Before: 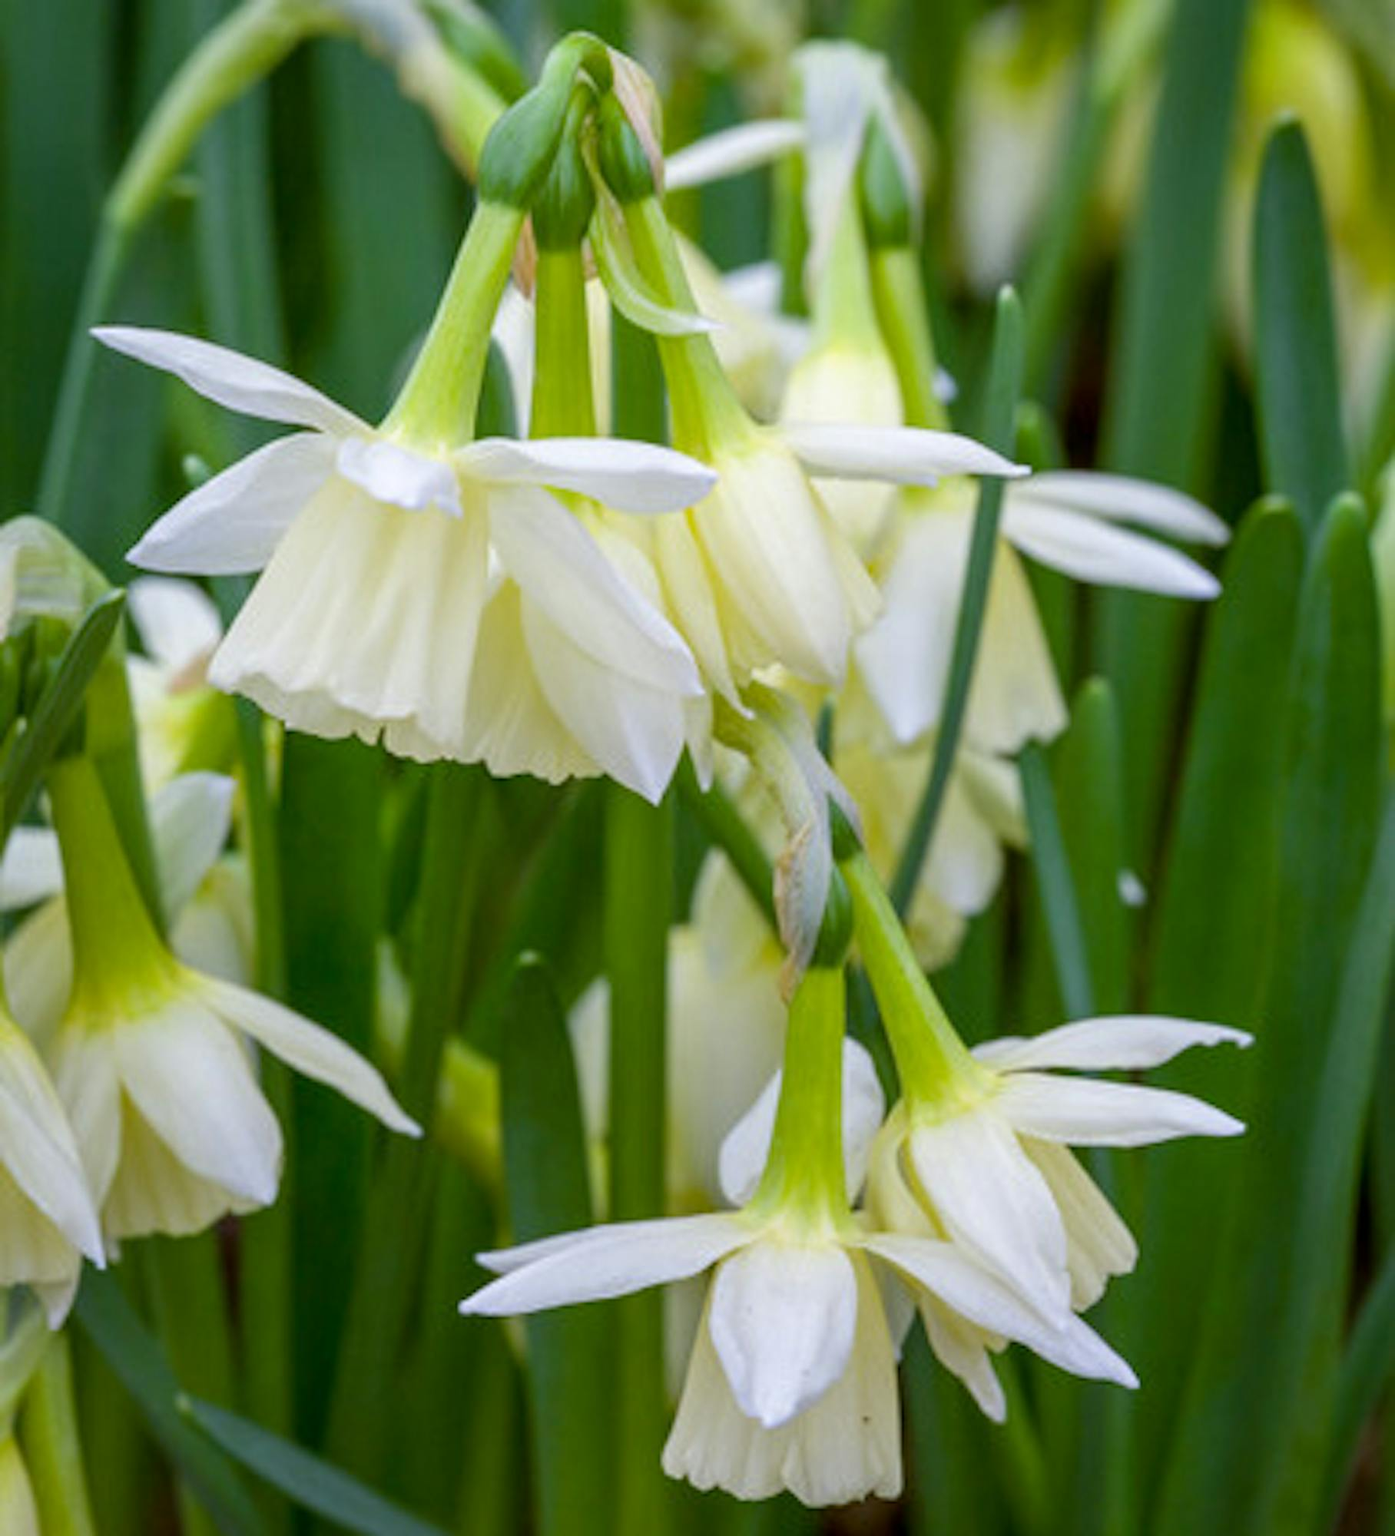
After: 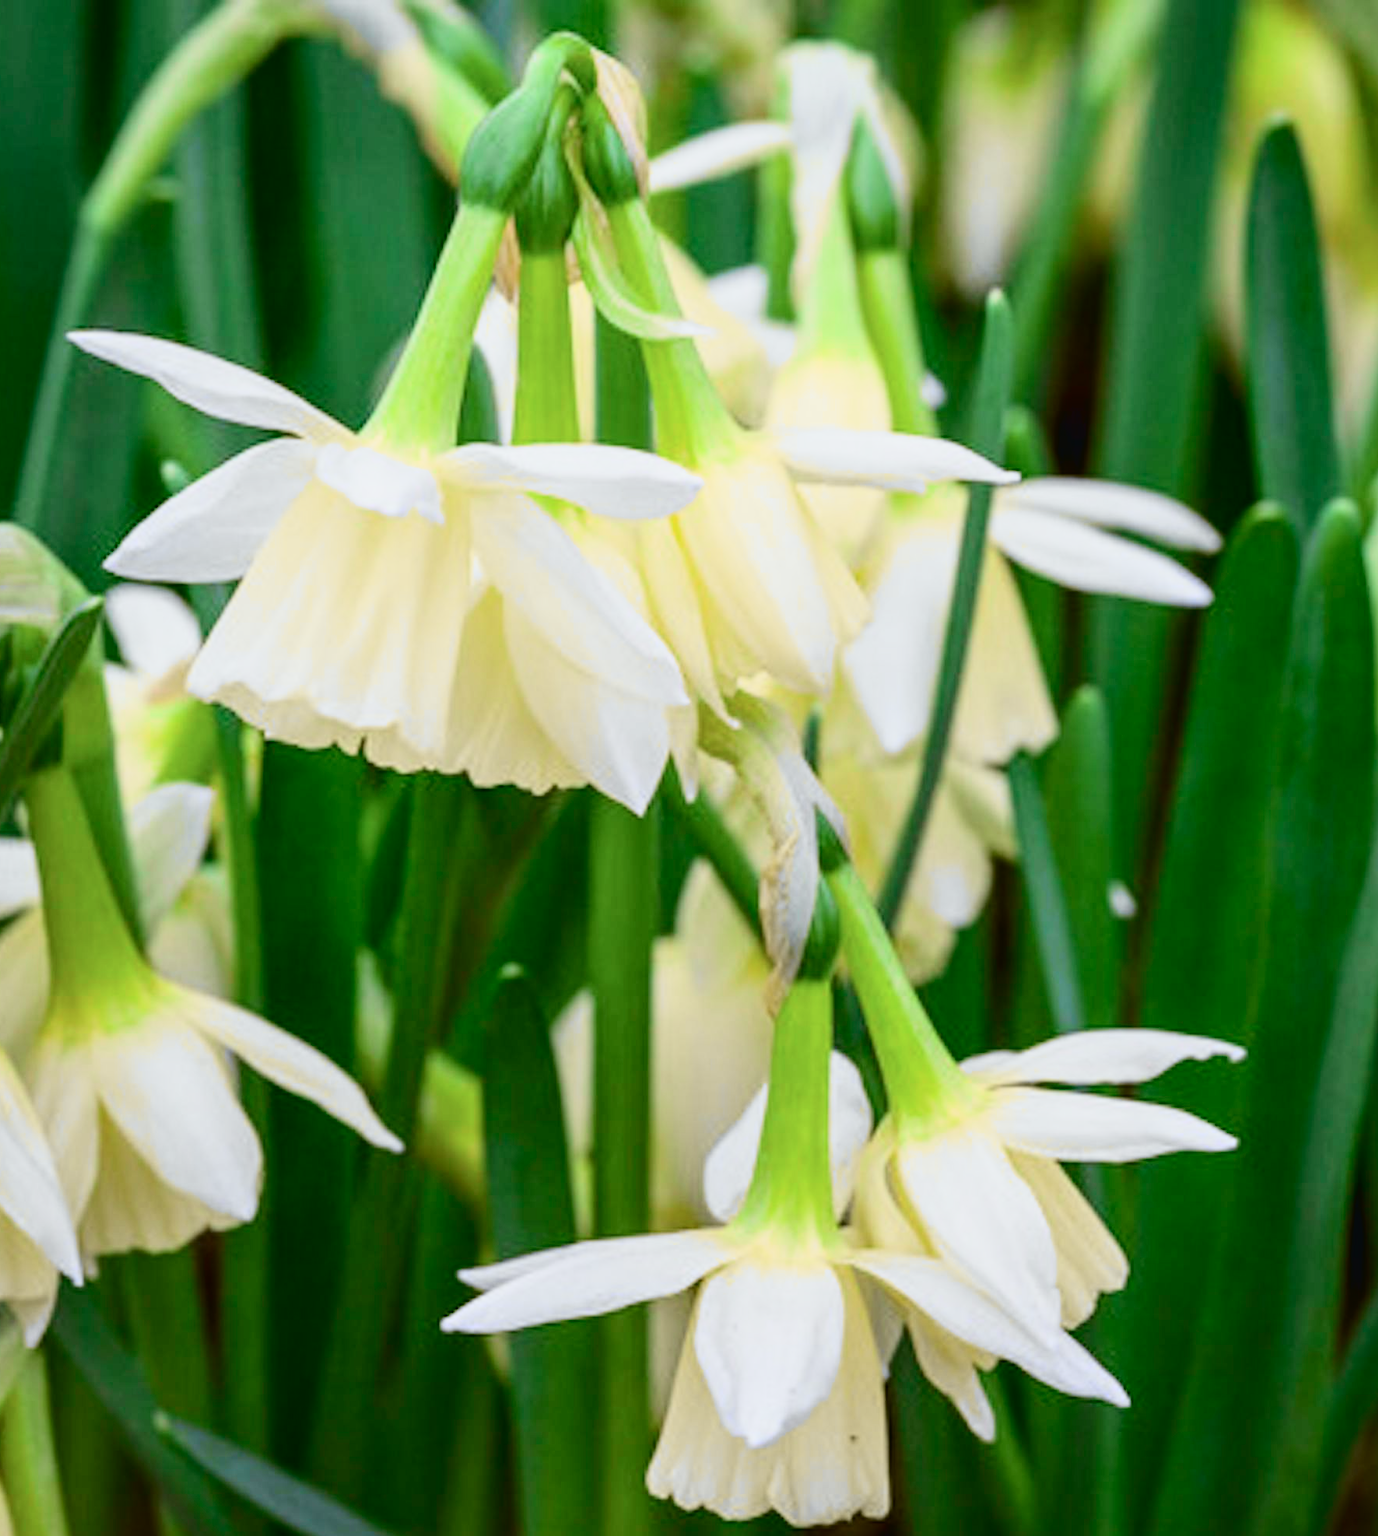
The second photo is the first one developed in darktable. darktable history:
crop and rotate: left 1.774%, right 0.633%, bottom 1.28%
local contrast: mode bilateral grid, contrast 15, coarseness 36, detail 105%, midtone range 0.2
tone curve: curves: ch0 [(0, 0.026) (0.058, 0.036) (0.246, 0.214) (0.437, 0.498) (0.55, 0.644) (0.657, 0.767) (0.822, 0.9) (1, 0.961)]; ch1 [(0, 0) (0.346, 0.307) (0.408, 0.369) (0.453, 0.457) (0.476, 0.489) (0.502, 0.498) (0.521, 0.515) (0.537, 0.531) (0.612, 0.641) (0.676, 0.728) (1, 1)]; ch2 [(0, 0) (0.346, 0.34) (0.434, 0.46) (0.485, 0.494) (0.5, 0.494) (0.511, 0.508) (0.537, 0.564) (0.579, 0.599) (0.663, 0.67) (1, 1)], color space Lab, independent channels, preserve colors none
